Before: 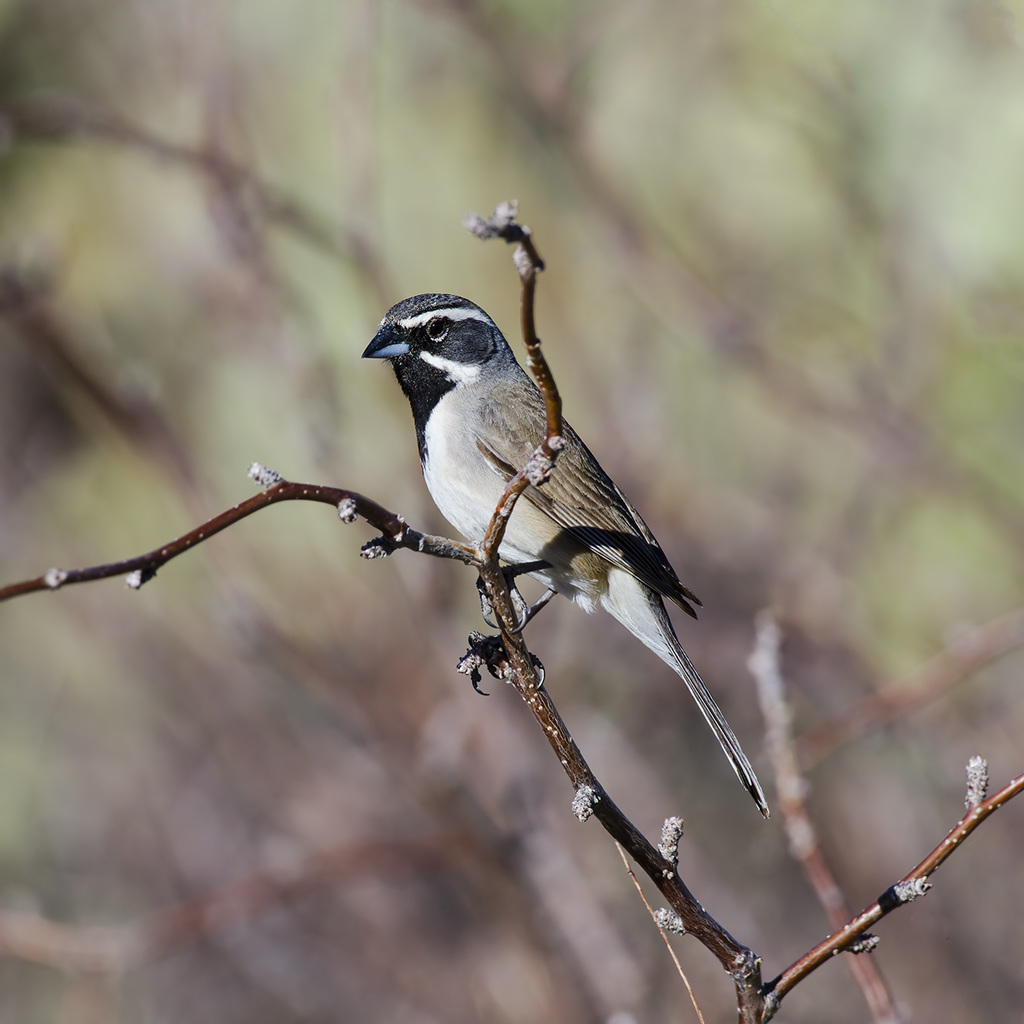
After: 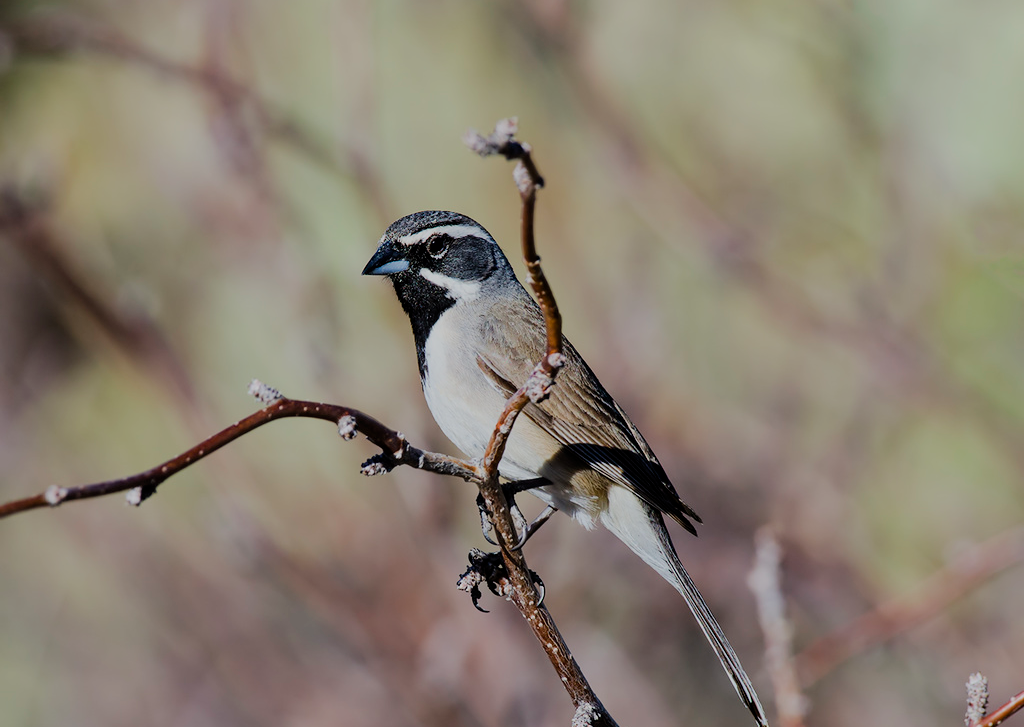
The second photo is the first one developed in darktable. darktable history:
filmic rgb: middle gray luminance 29.74%, black relative exposure -8.93 EV, white relative exposure 6.99 EV, target black luminance 0%, hardness 2.96, latitude 2.11%, contrast 0.962, highlights saturation mix 3.98%, shadows ↔ highlights balance 12.32%, contrast in shadows safe
crop and rotate: top 8.113%, bottom 20.881%
